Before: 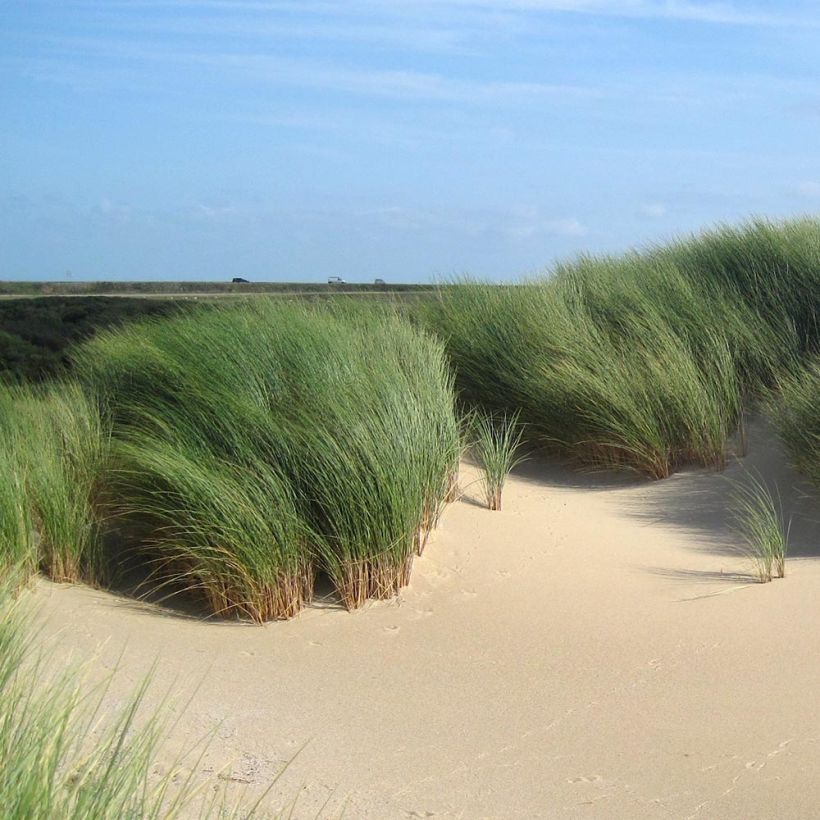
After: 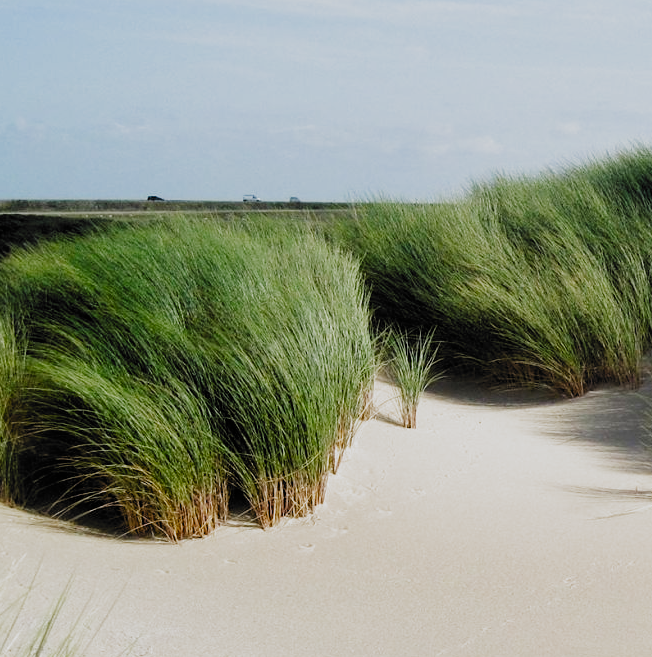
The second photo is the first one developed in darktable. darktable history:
crop and rotate: left 10.384%, top 10.067%, right 10.082%, bottom 9.768%
filmic rgb: black relative exposure -5.03 EV, white relative exposure 3.95 EV, threshold 5.95 EV, hardness 2.9, contrast 1.298, highlights saturation mix -29.78%, add noise in highlights 0.001, preserve chrominance no, color science v3 (2019), use custom middle-gray values true, contrast in highlights soft, enable highlight reconstruction true
